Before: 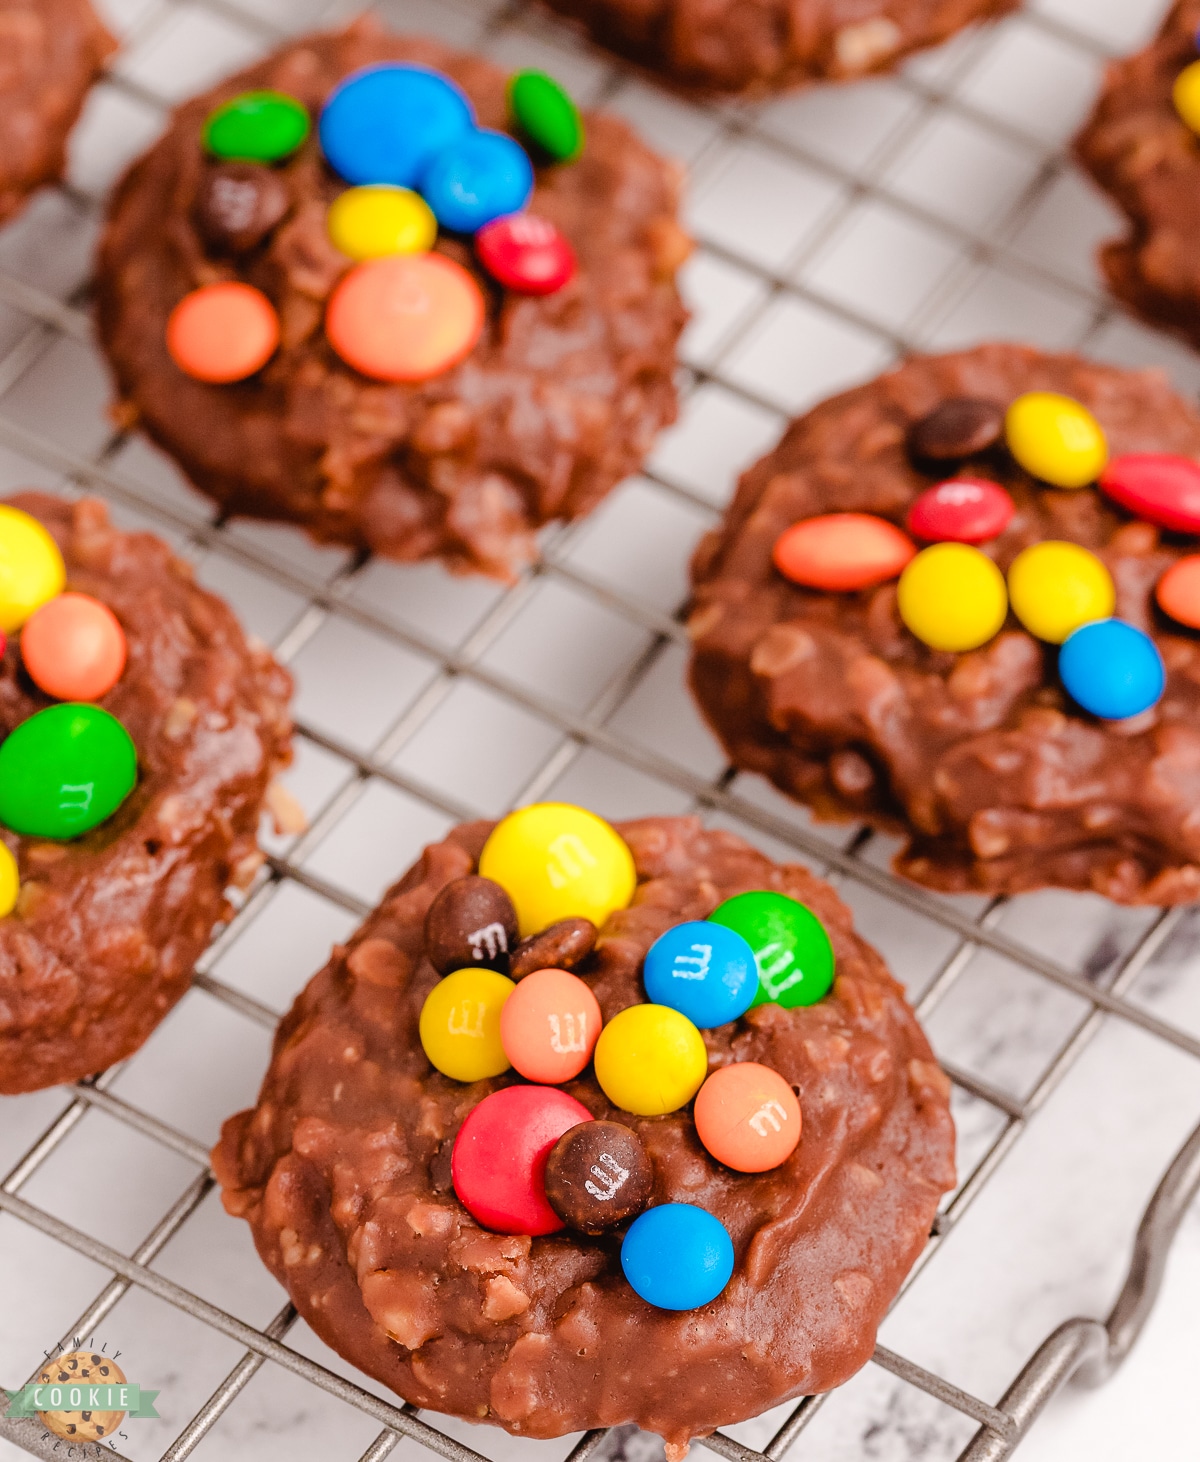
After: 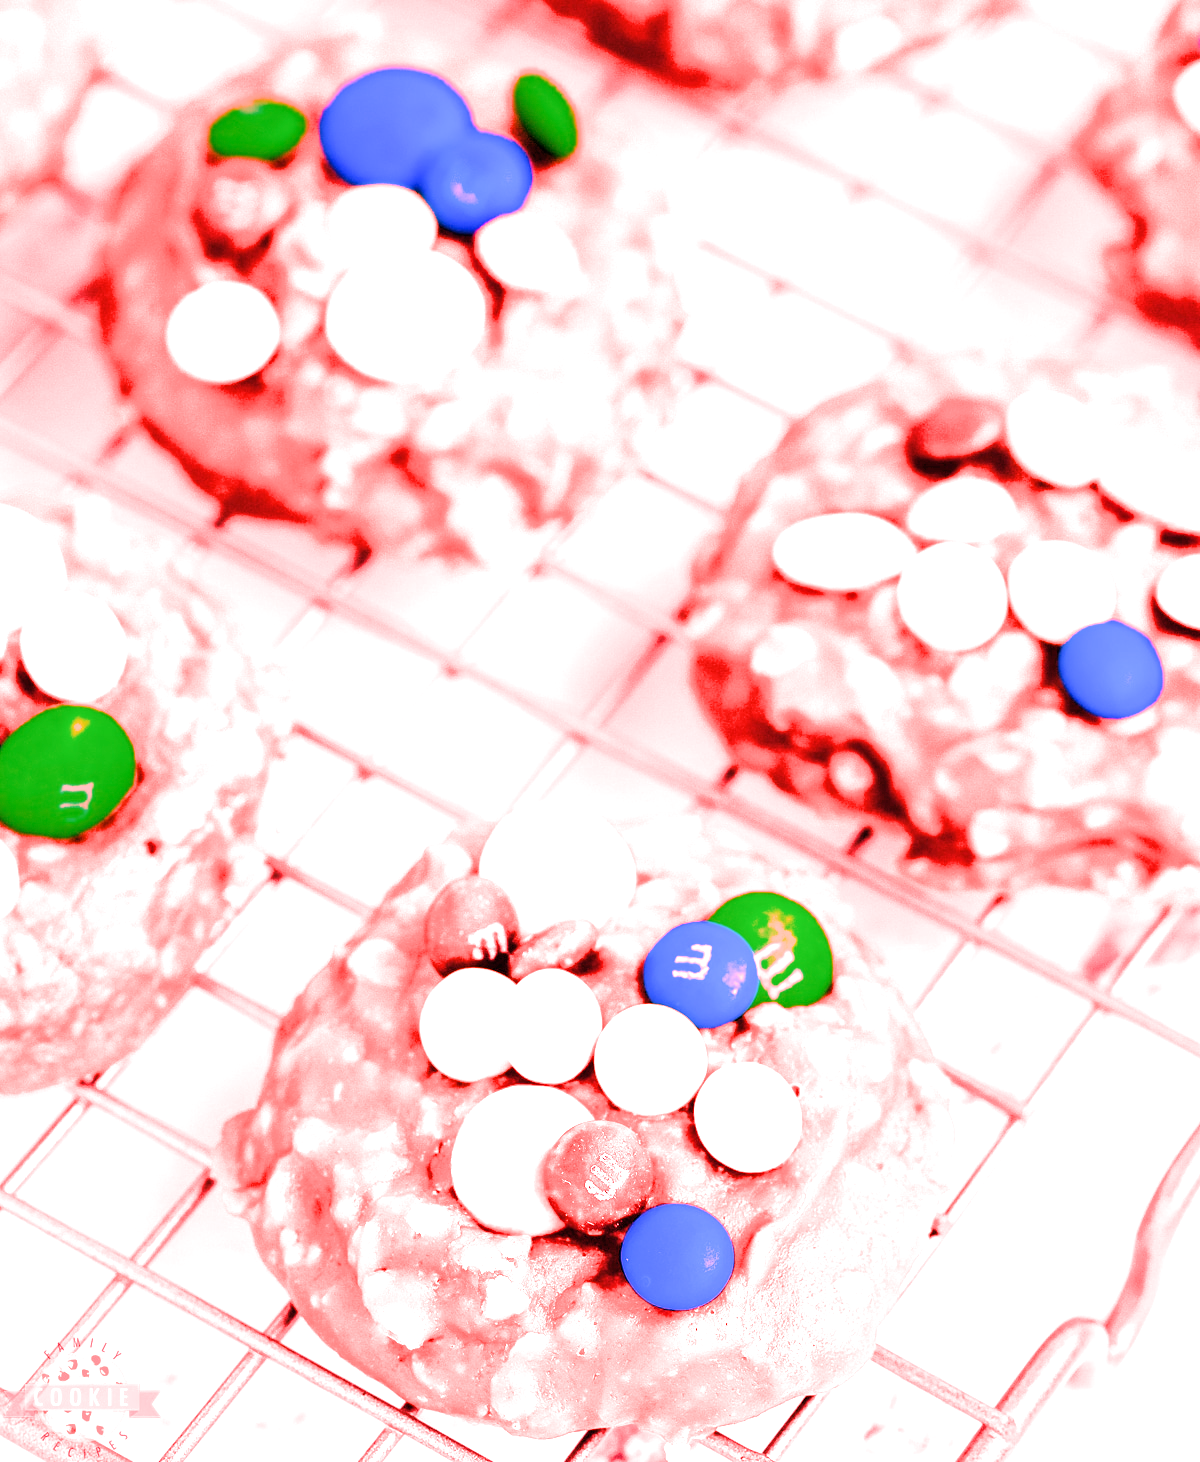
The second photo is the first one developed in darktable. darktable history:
filmic rgb: black relative exposure -4.88 EV, hardness 2.82
white balance: red 4.26, blue 1.802
